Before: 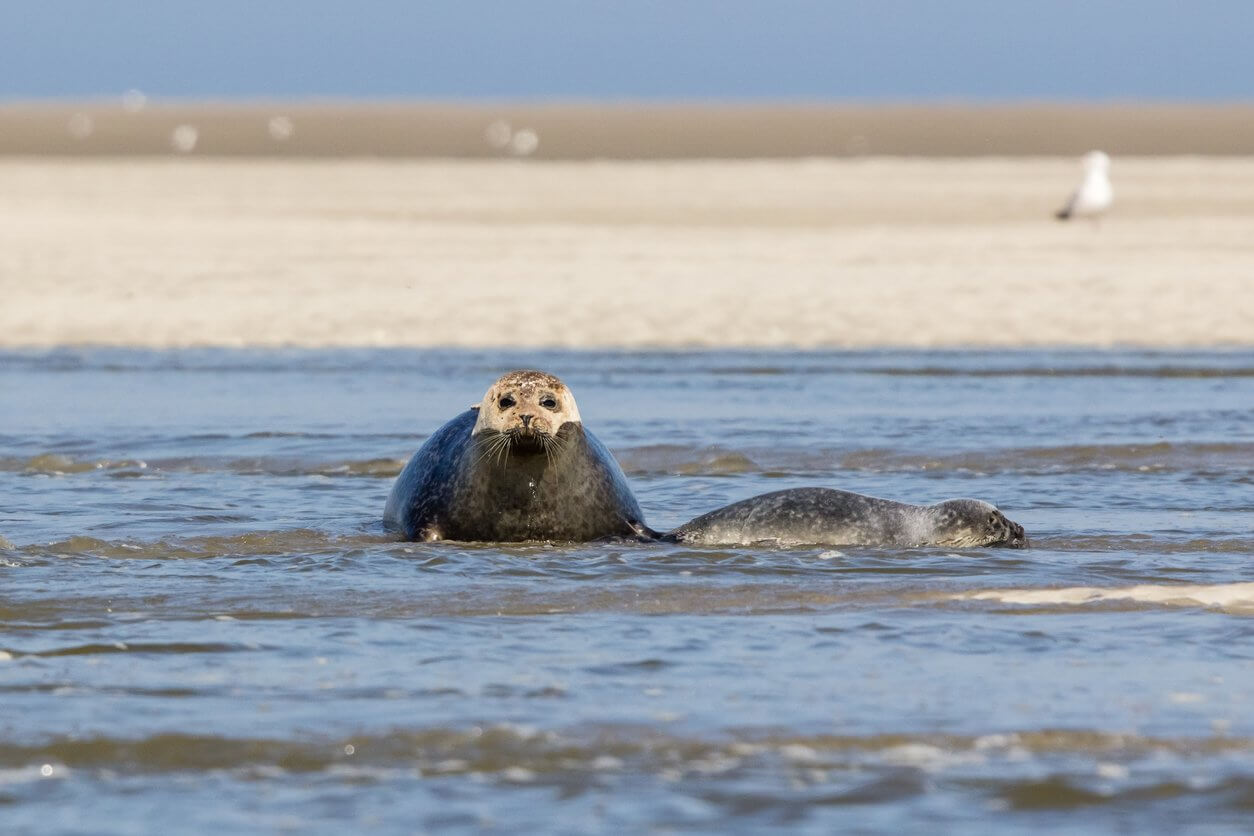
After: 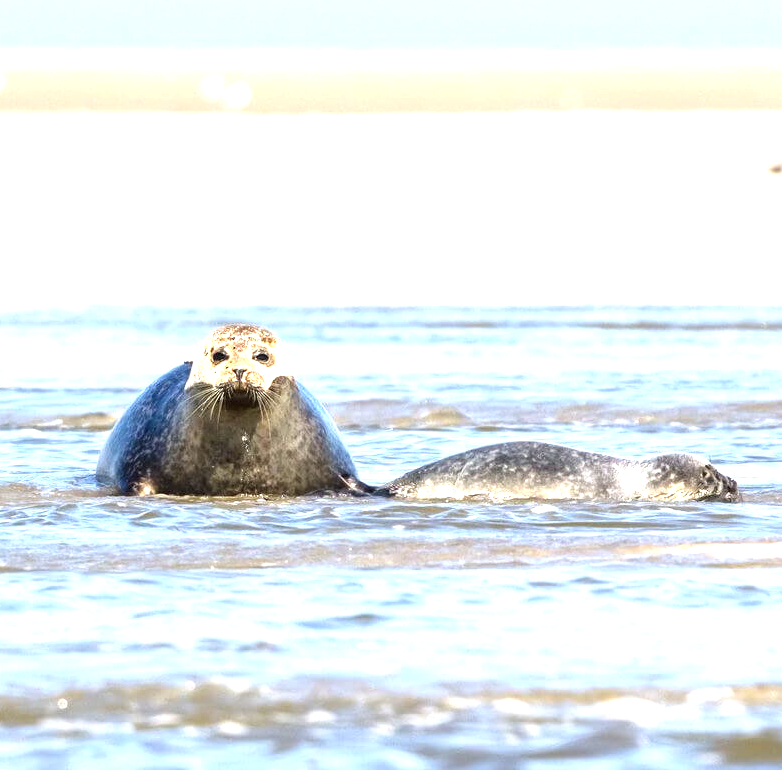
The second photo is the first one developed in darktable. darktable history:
crop and rotate: left 22.918%, top 5.629%, right 14.711%, bottom 2.247%
exposure: black level correction 0, exposure 1.7 EV, compensate exposure bias true, compensate highlight preservation false
